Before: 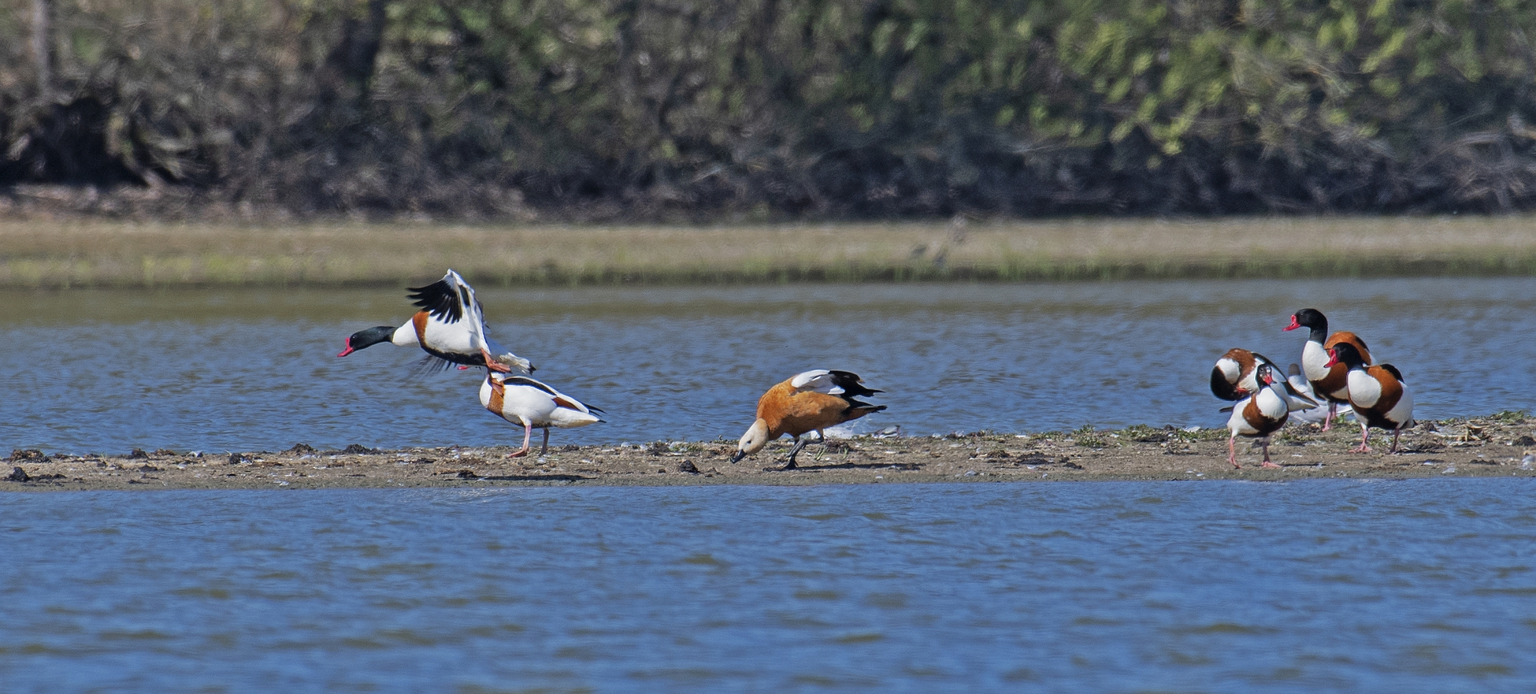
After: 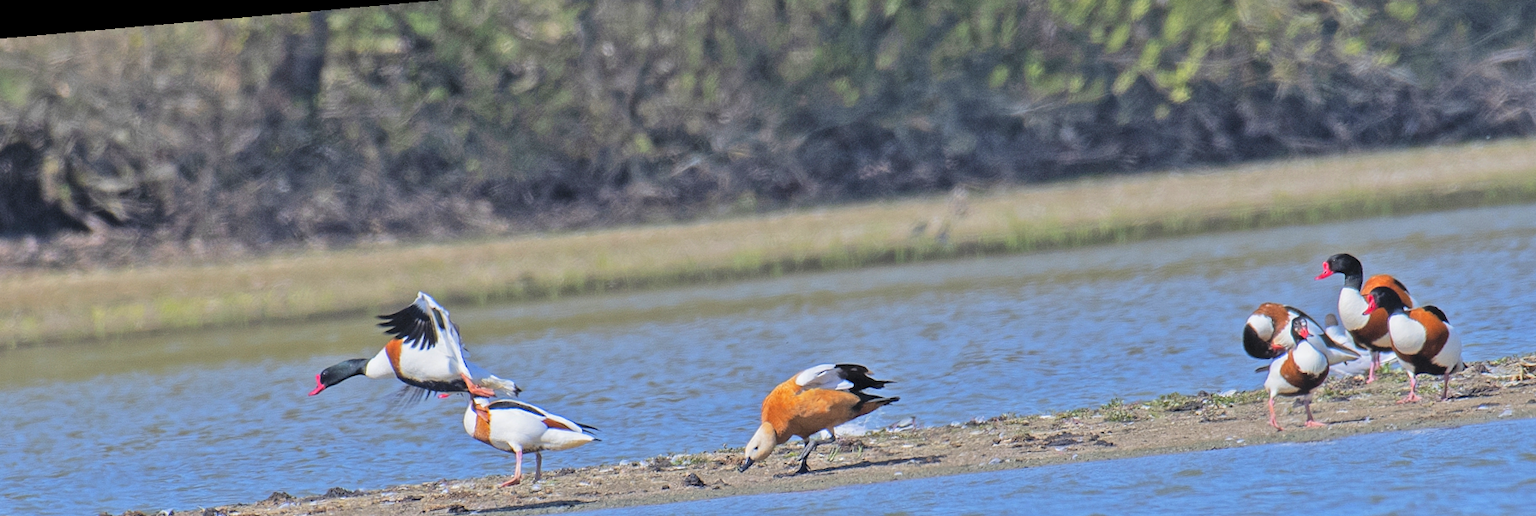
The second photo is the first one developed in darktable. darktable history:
crop: bottom 24.988%
contrast brightness saturation: brightness 0.28
color correction: saturation 1.34
rotate and perspective: rotation -5°, crop left 0.05, crop right 0.952, crop top 0.11, crop bottom 0.89
